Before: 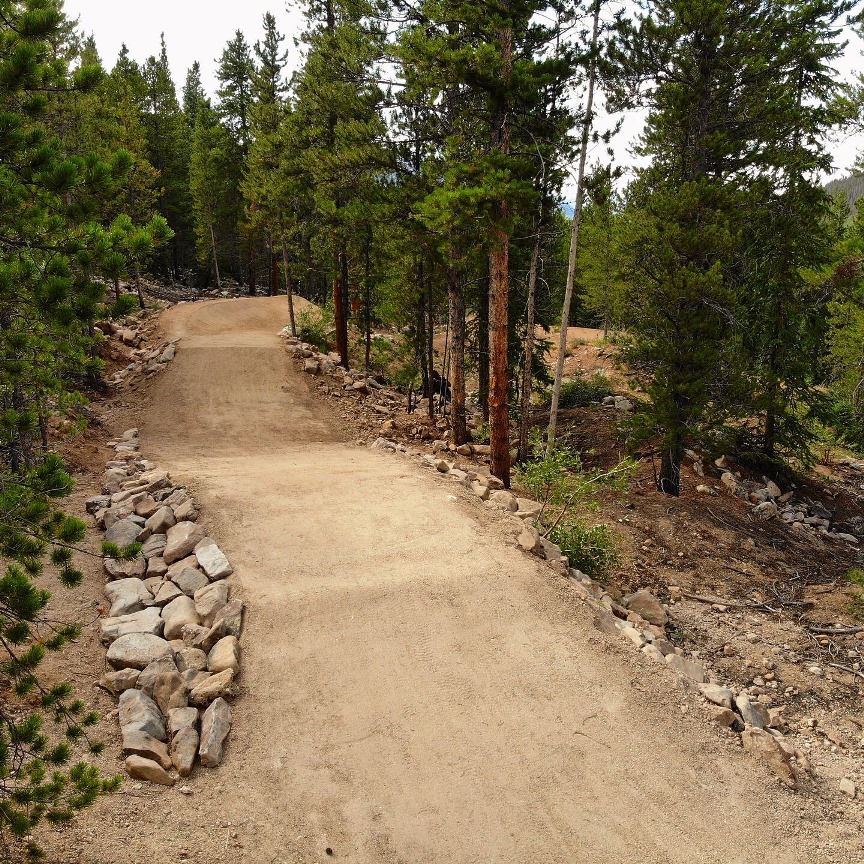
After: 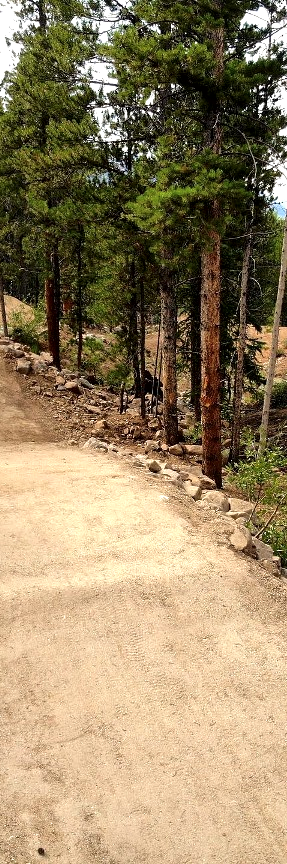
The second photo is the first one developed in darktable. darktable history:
crop: left 33.372%, right 33.385%
local contrast: mode bilateral grid, contrast 19, coarseness 49, detail 150%, midtone range 0.2
tone equalizer: -8 EV -0.408 EV, -7 EV -0.359 EV, -6 EV -0.297 EV, -5 EV -0.25 EV, -3 EV 0.19 EV, -2 EV 0.329 EV, -1 EV 0.401 EV, +0 EV 0.397 EV
exposure: compensate exposure bias true, compensate highlight preservation false
